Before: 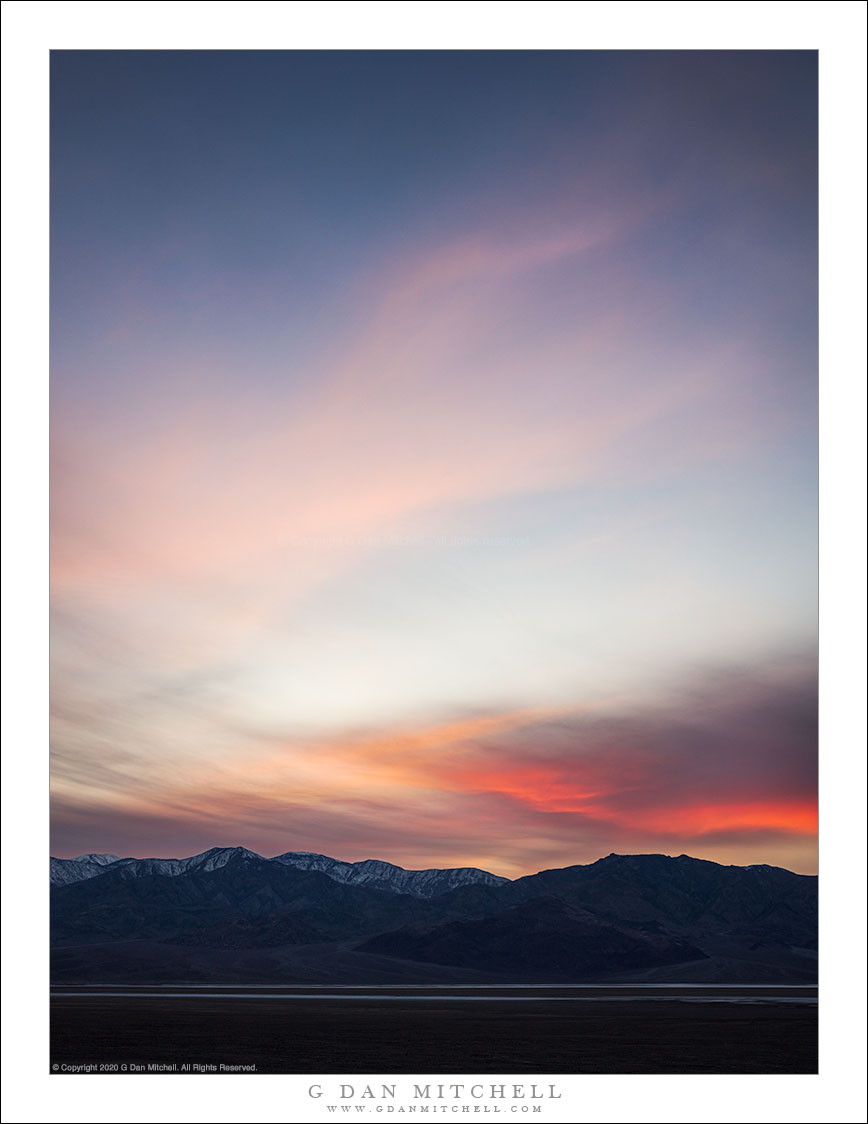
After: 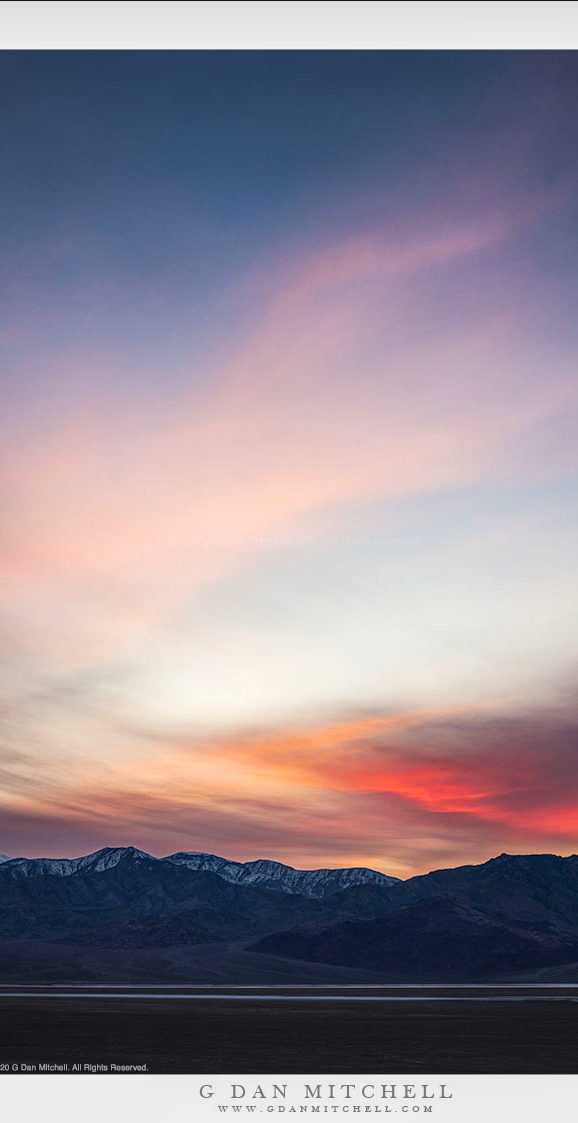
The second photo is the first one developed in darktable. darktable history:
contrast brightness saturation: contrast 0.08, saturation 0.2
crop and rotate: left 12.648%, right 20.685%
local contrast: detail 130%
tone equalizer: on, module defaults
